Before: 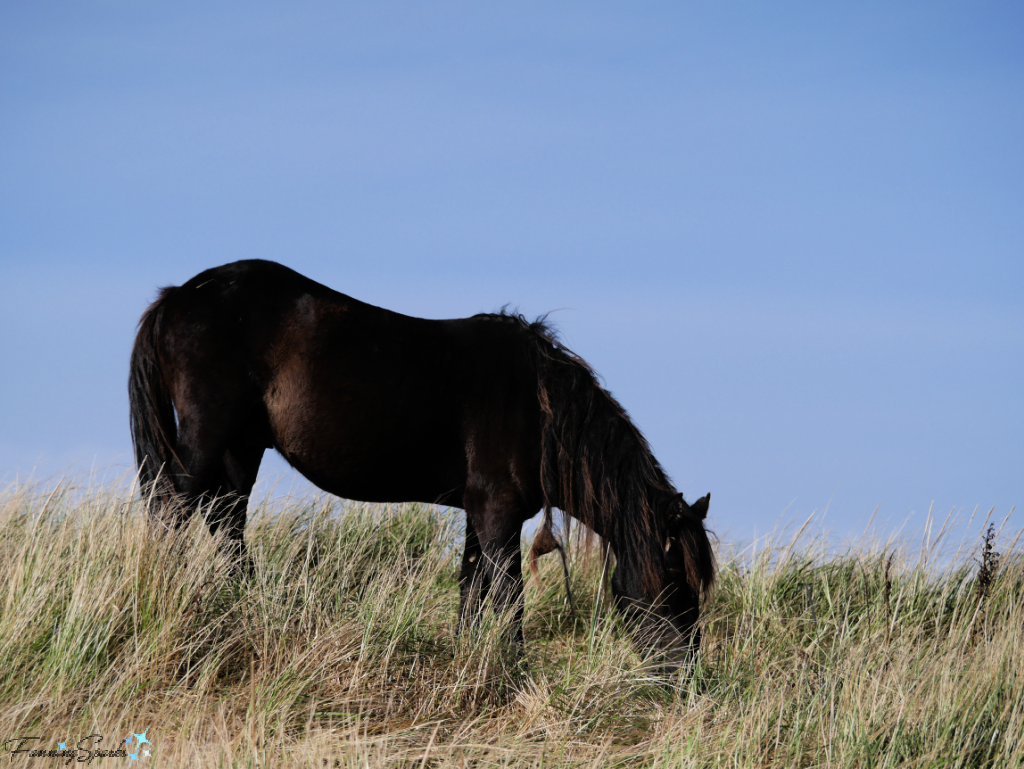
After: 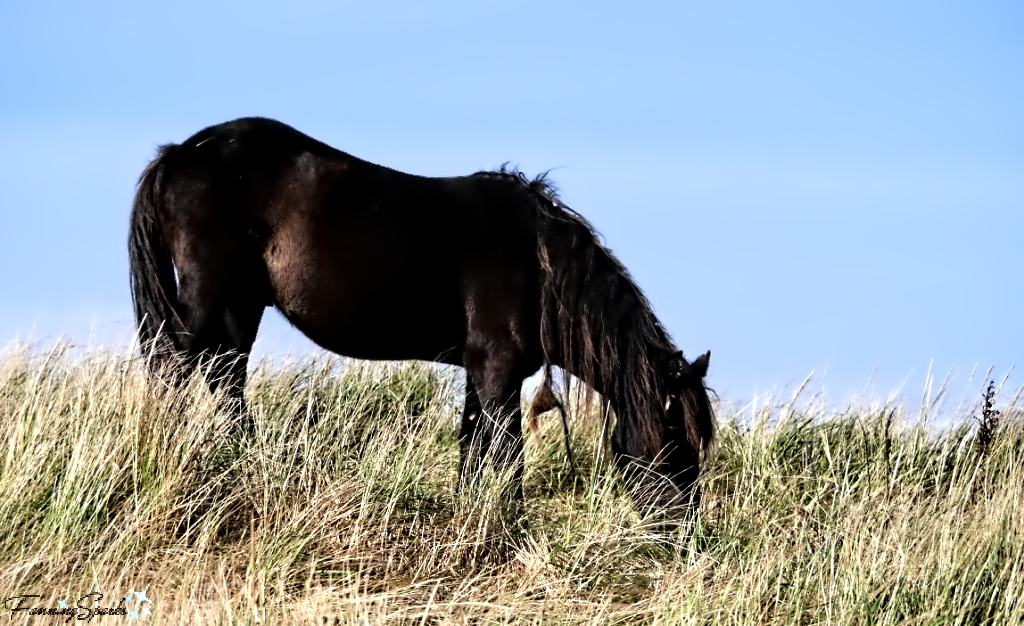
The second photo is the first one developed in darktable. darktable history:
exposure: exposure 0.669 EV, compensate highlight preservation false
local contrast: highlights 100%, shadows 100%, detail 120%, midtone range 0.2
contrast equalizer: octaves 7, y [[0.5, 0.542, 0.583, 0.625, 0.667, 0.708], [0.5 ×6], [0.5 ×6], [0, 0.033, 0.067, 0.1, 0.133, 0.167], [0, 0.05, 0.1, 0.15, 0.2, 0.25]]
crop and rotate: top 18.507%
contrast brightness saturation: contrast 0.04, saturation 0.07
